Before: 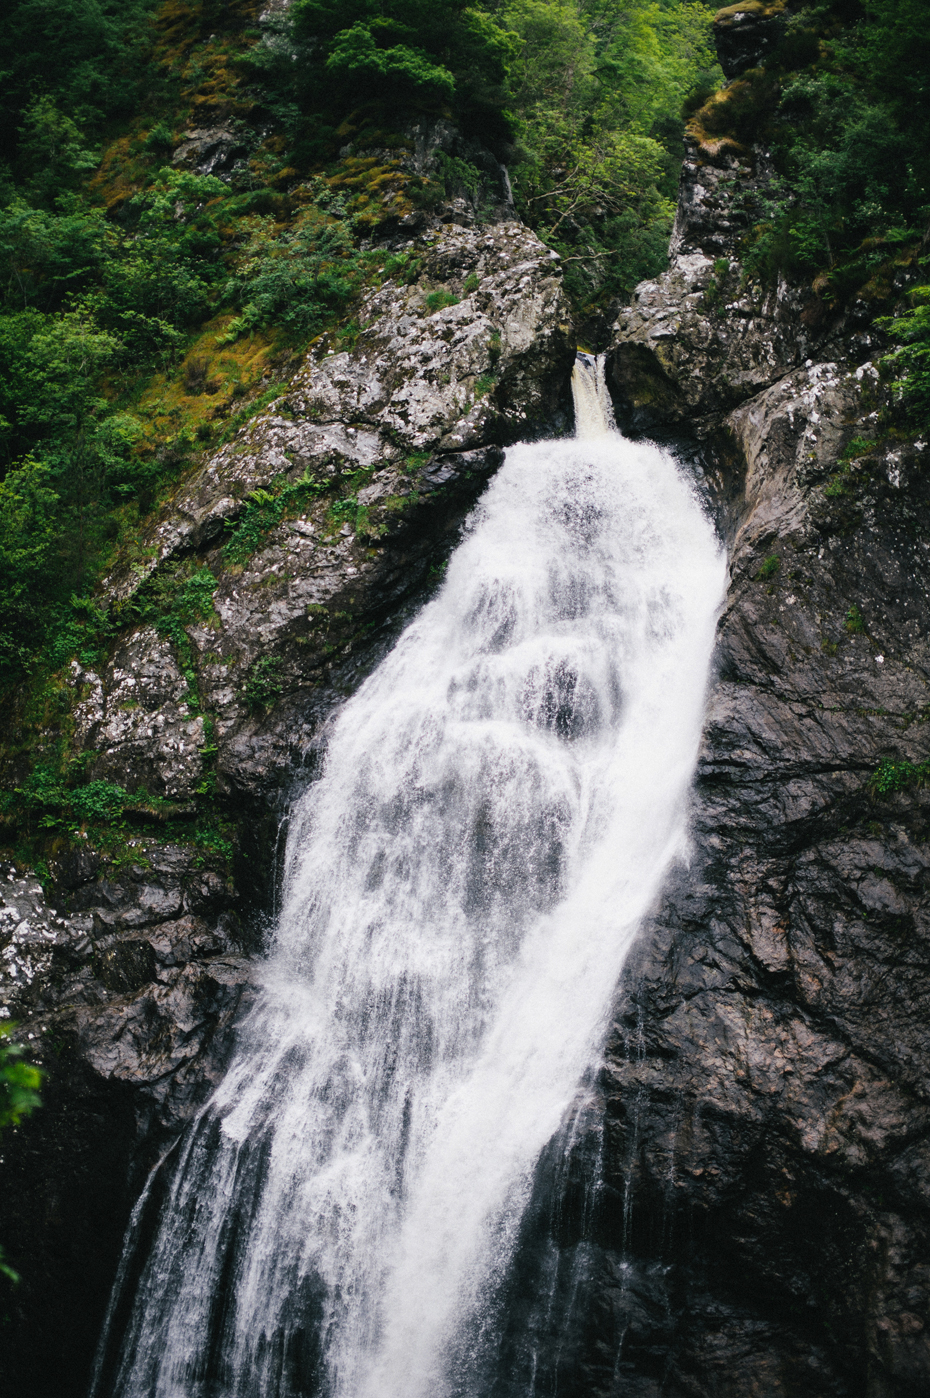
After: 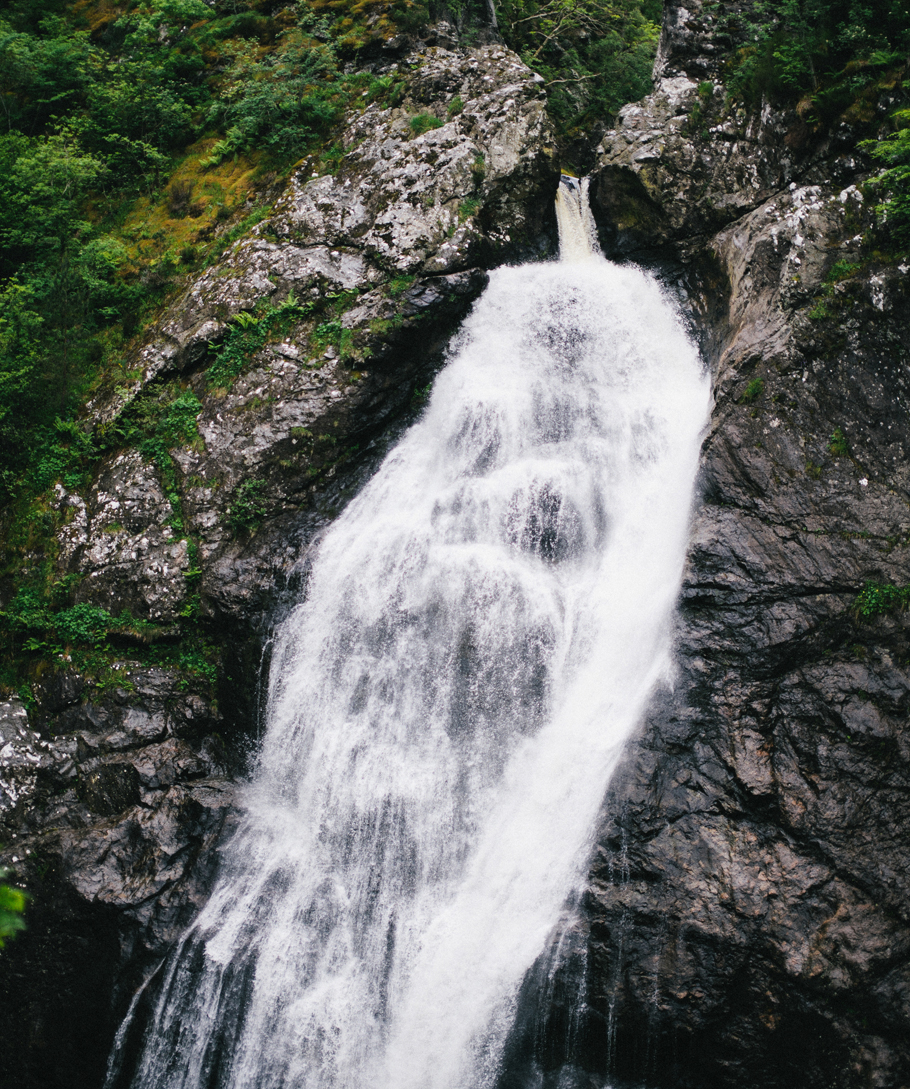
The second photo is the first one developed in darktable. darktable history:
crop and rotate: left 1.814%, top 12.718%, right 0.301%, bottom 9.337%
exposure: exposure 0.018 EV, compensate exposure bias true, compensate highlight preservation false
